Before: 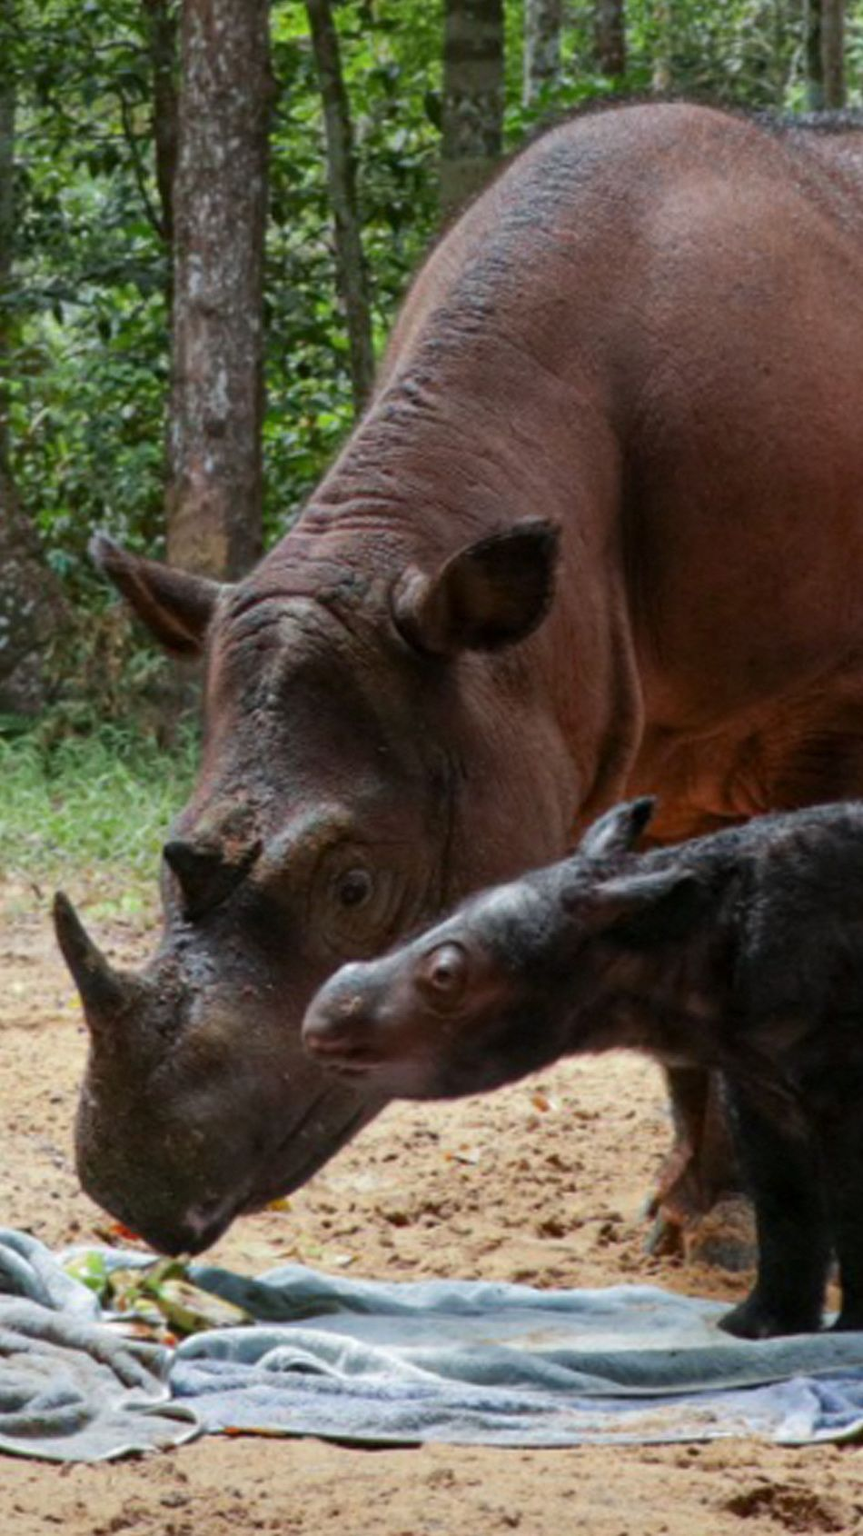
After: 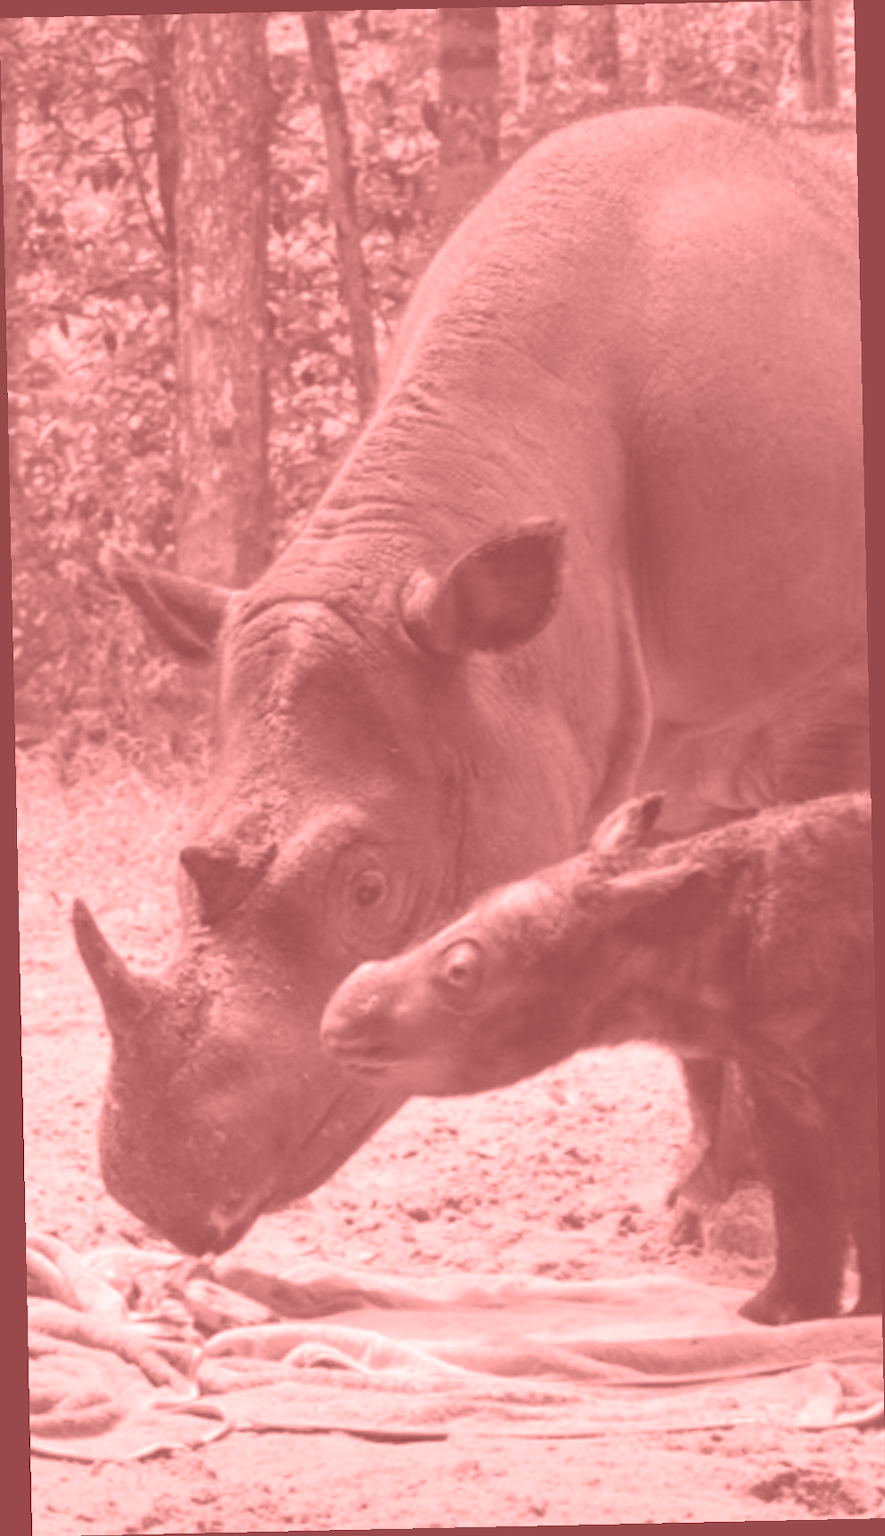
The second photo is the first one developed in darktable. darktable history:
colorize: saturation 51%, source mix 50.67%, lightness 50.67%
exposure: exposure 1 EV, compensate highlight preservation false
rotate and perspective: rotation -1.24°, automatic cropping off
